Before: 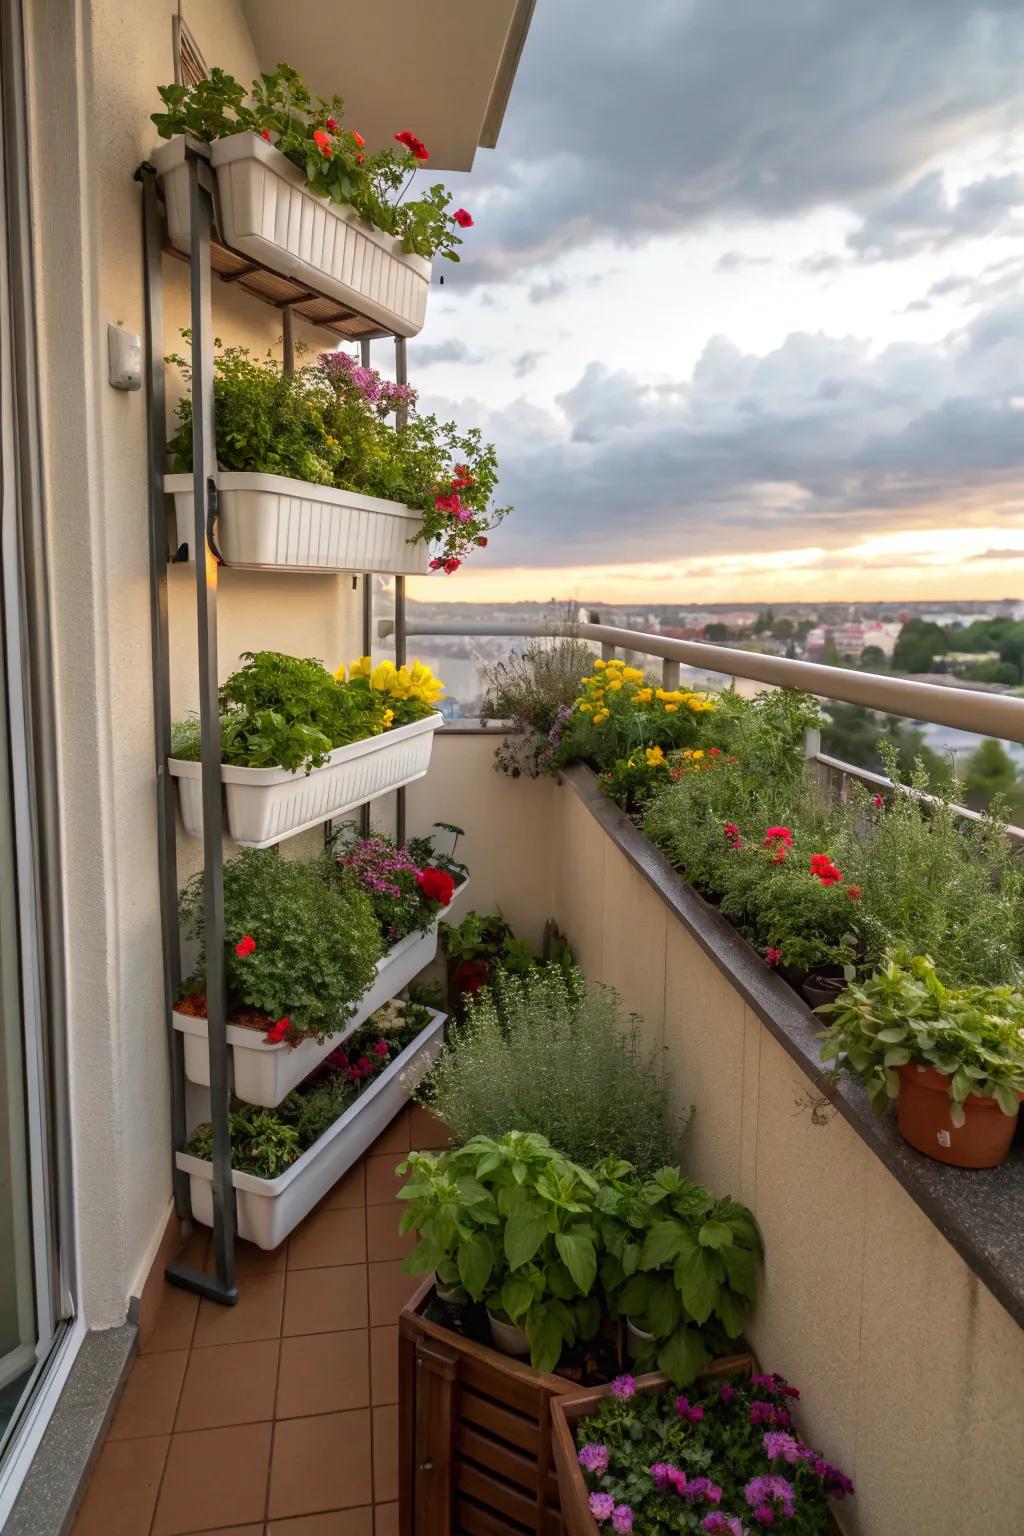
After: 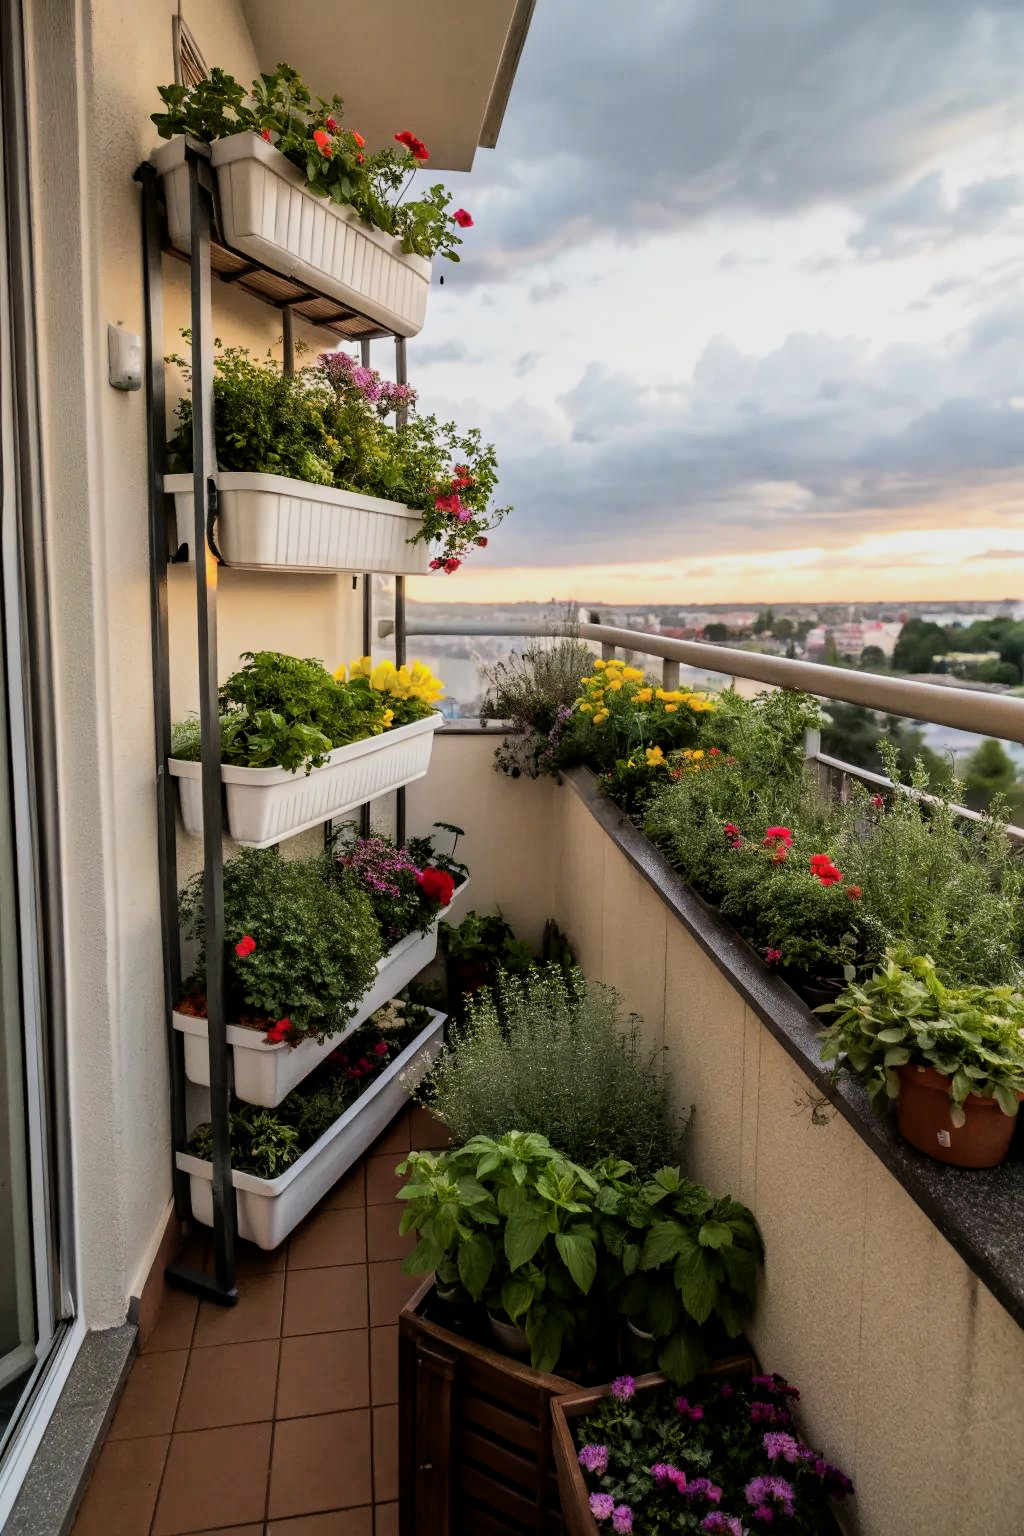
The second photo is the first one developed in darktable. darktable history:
filmic rgb: black relative exposure -8 EV, white relative exposure 4.01 EV, hardness 4.2, contrast 1.357
